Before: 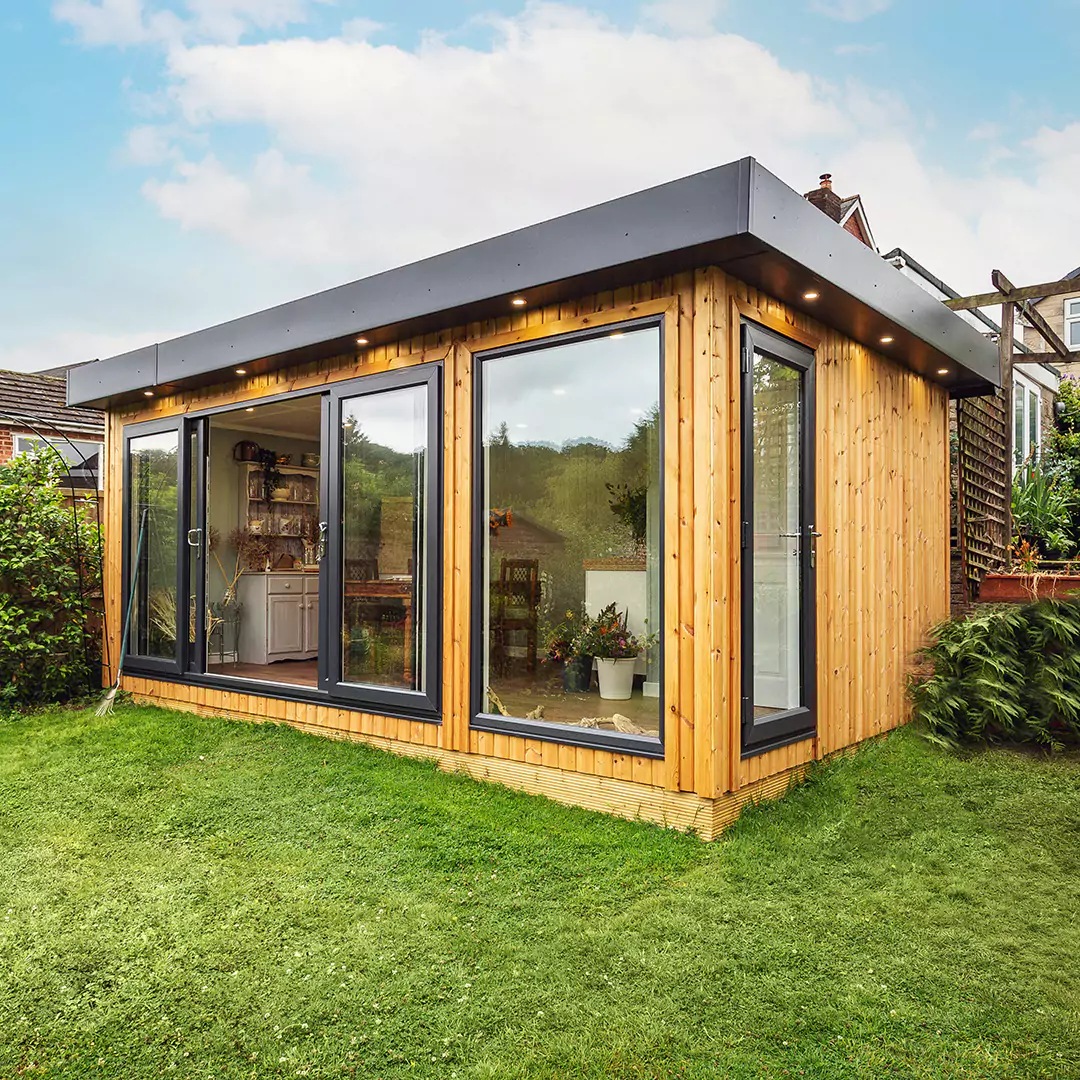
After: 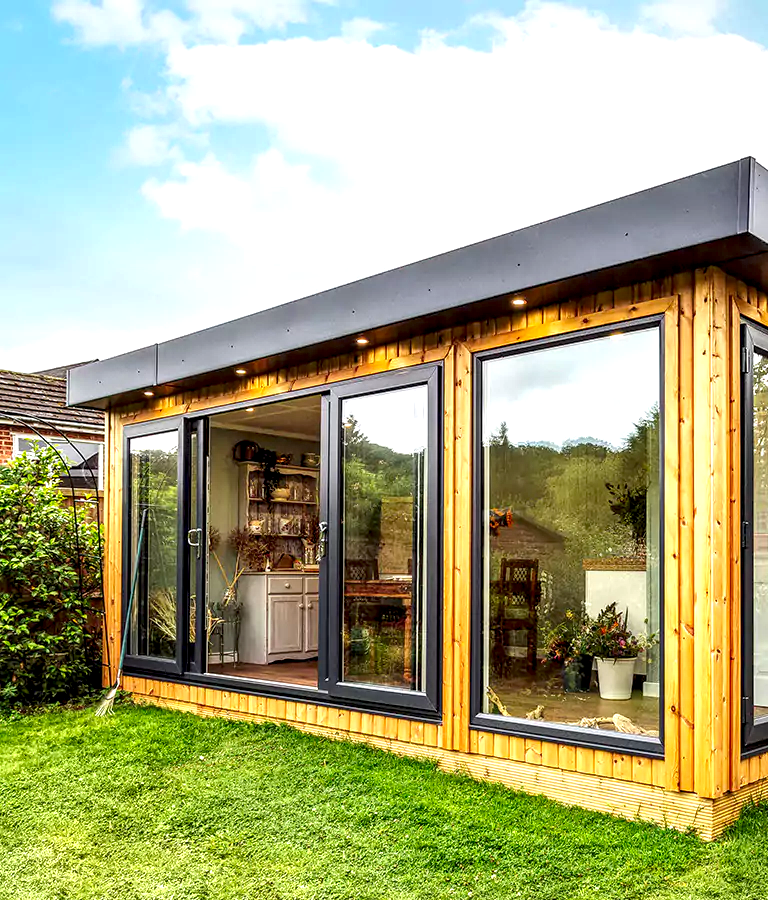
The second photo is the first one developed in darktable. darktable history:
crop: right 28.885%, bottom 16.626%
contrast brightness saturation: contrast 0.04, saturation 0.16
local contrast: highlights 60%, shadows 60%, detail 160%
exposure: black level correction 0.005, exposure 0.417 EV, compensate highlight preservation false
